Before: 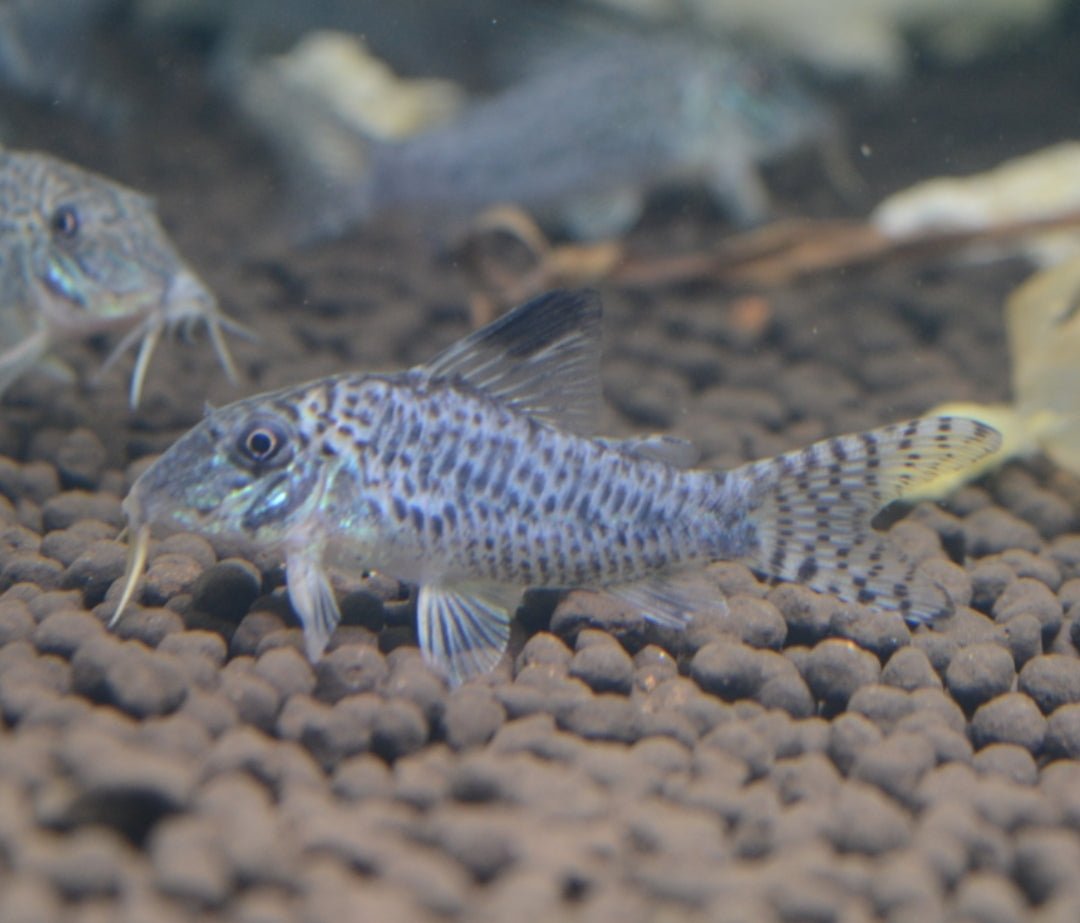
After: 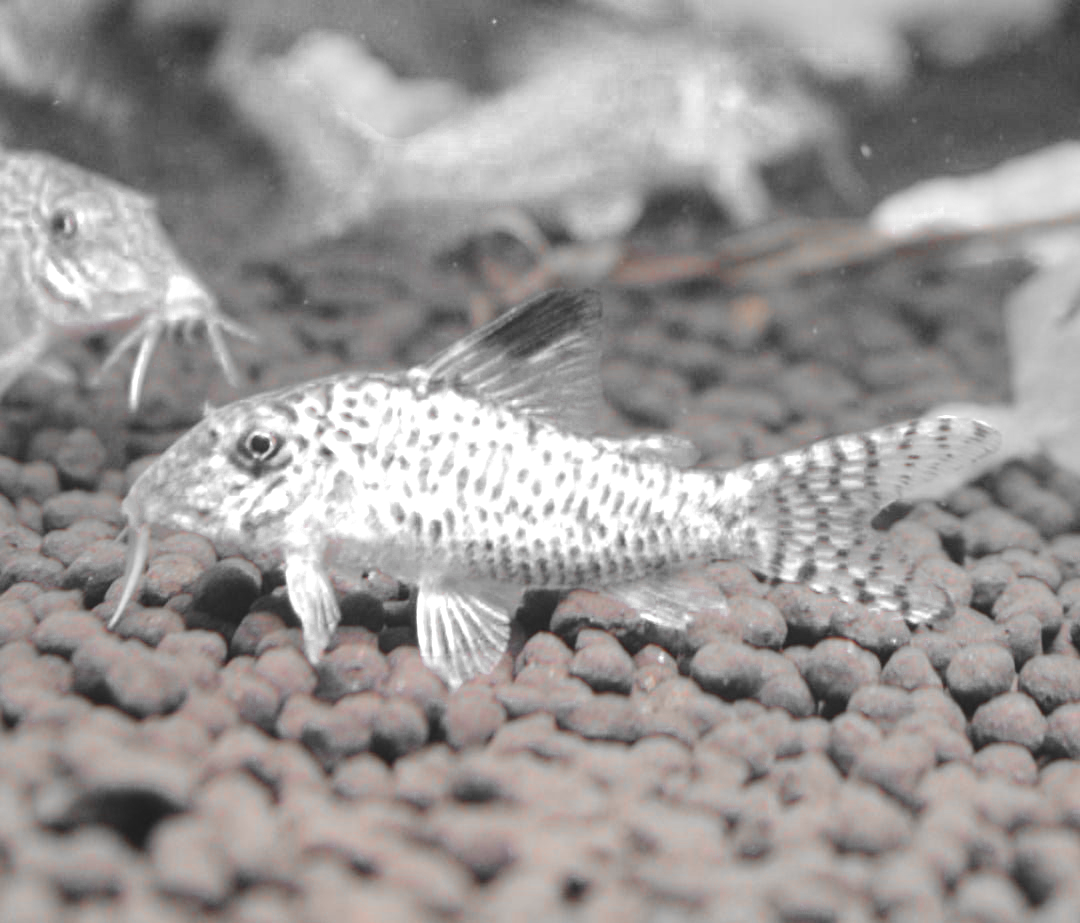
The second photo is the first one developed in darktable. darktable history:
shadows and highlights: radius 266.75, soften with gaussian
base curve: curves: ch0 [(0, 0) (0.032, 0.037) (0.105, 0.228) (0.435, 0.76) (0.856, 0.983) (1, 1)]
tone equalizer: smoothing diameter 24.9%, edges refinement/feathering 13.7, preserve details guided filter
color zones: curves: ch0 [(0, 0.352) (0.143, 0.407) (0.286, 0.386) (0.429, 0.431) (0.571, 0.829) (0.714, 0.853) (0.857, 0.833) (1, 0.352)]; ch1 [(0, 0.604) (0.072, 0.726) (0.096, 0.608) (0.205, 0.007) (0.571, -0.006) (0.839, -0.013) (0.857, -0.012) (1, 0.604)]
